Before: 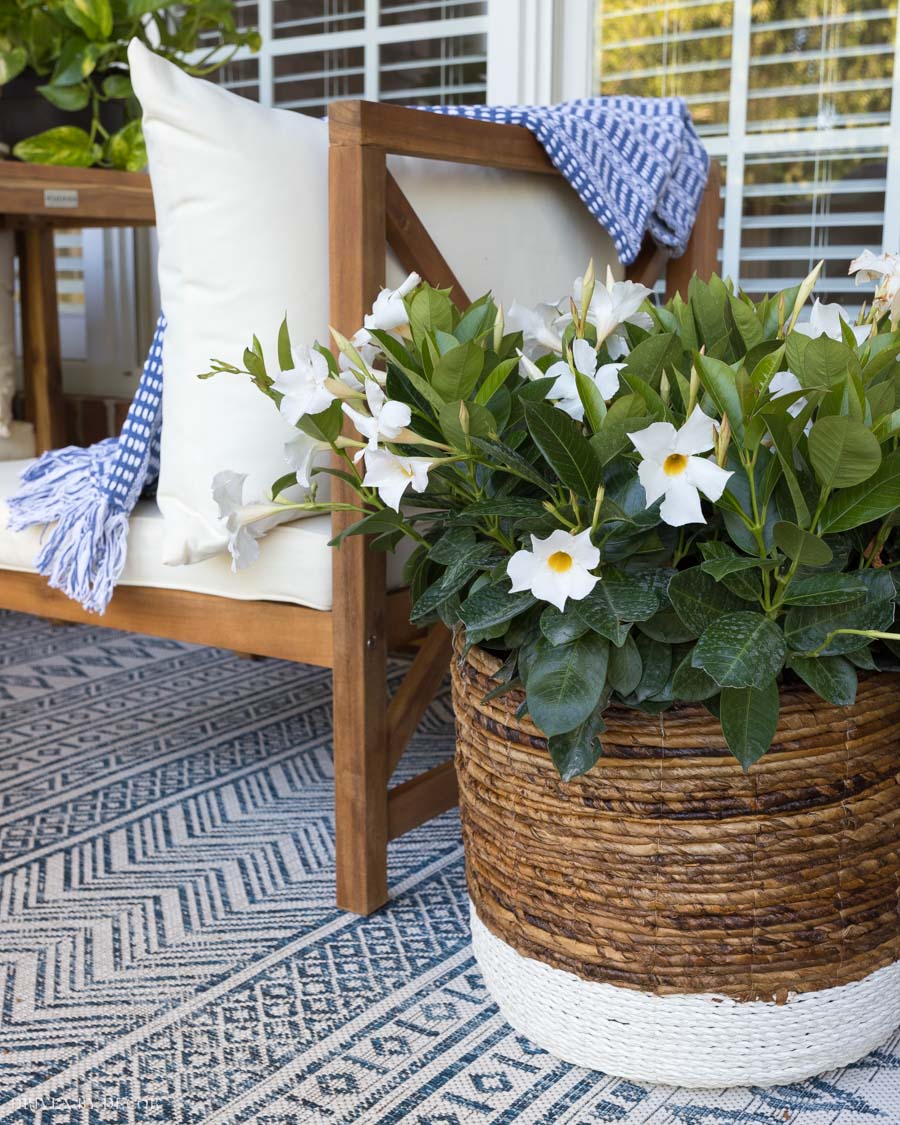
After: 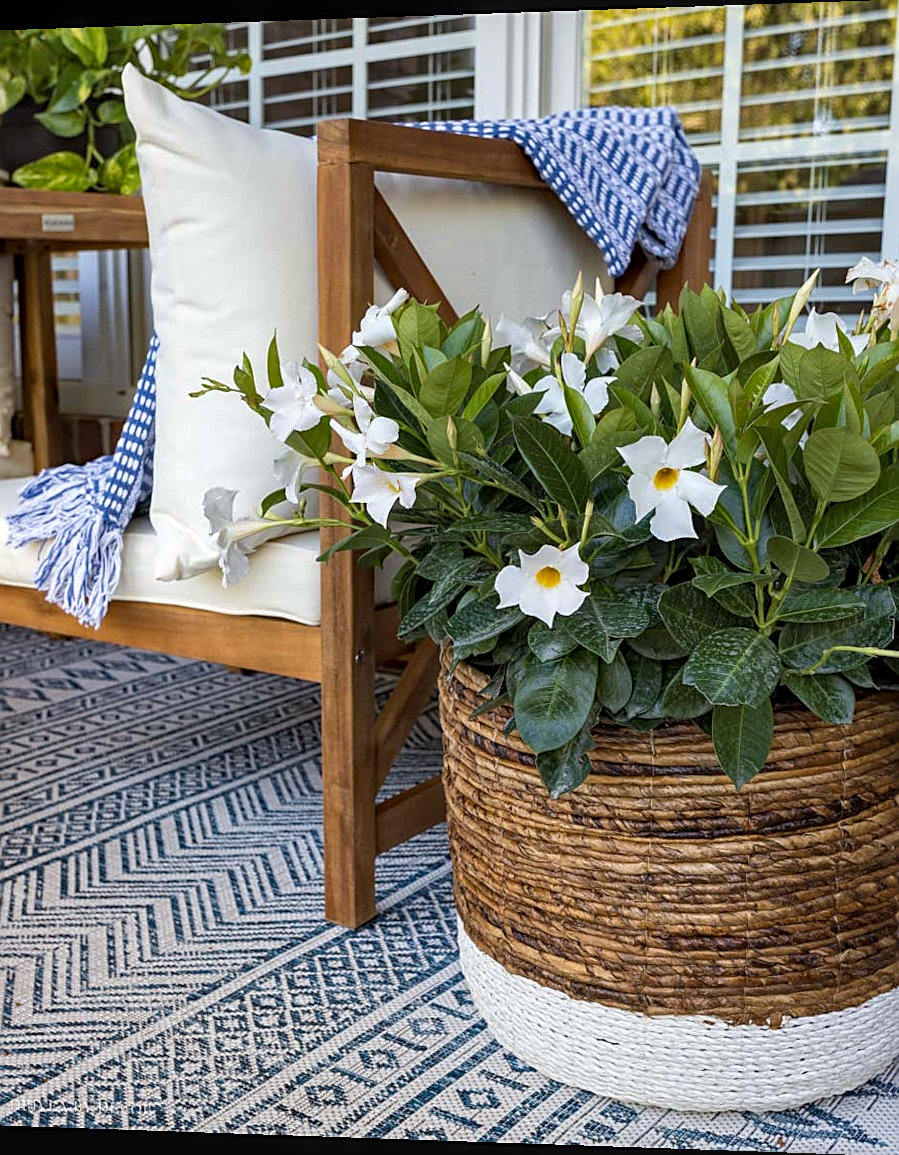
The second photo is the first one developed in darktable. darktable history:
sharpen: on, module defaults
haze removal: strength 0.29, distance 0.25, compatibility mode true, adaptive false
rotate and perspective: lens shift (horizontal) -0.055, automatic cropping off
shadows and highlights: shadows 32, highlights -32, soften with gaussian
local contrast: on, module defaults
